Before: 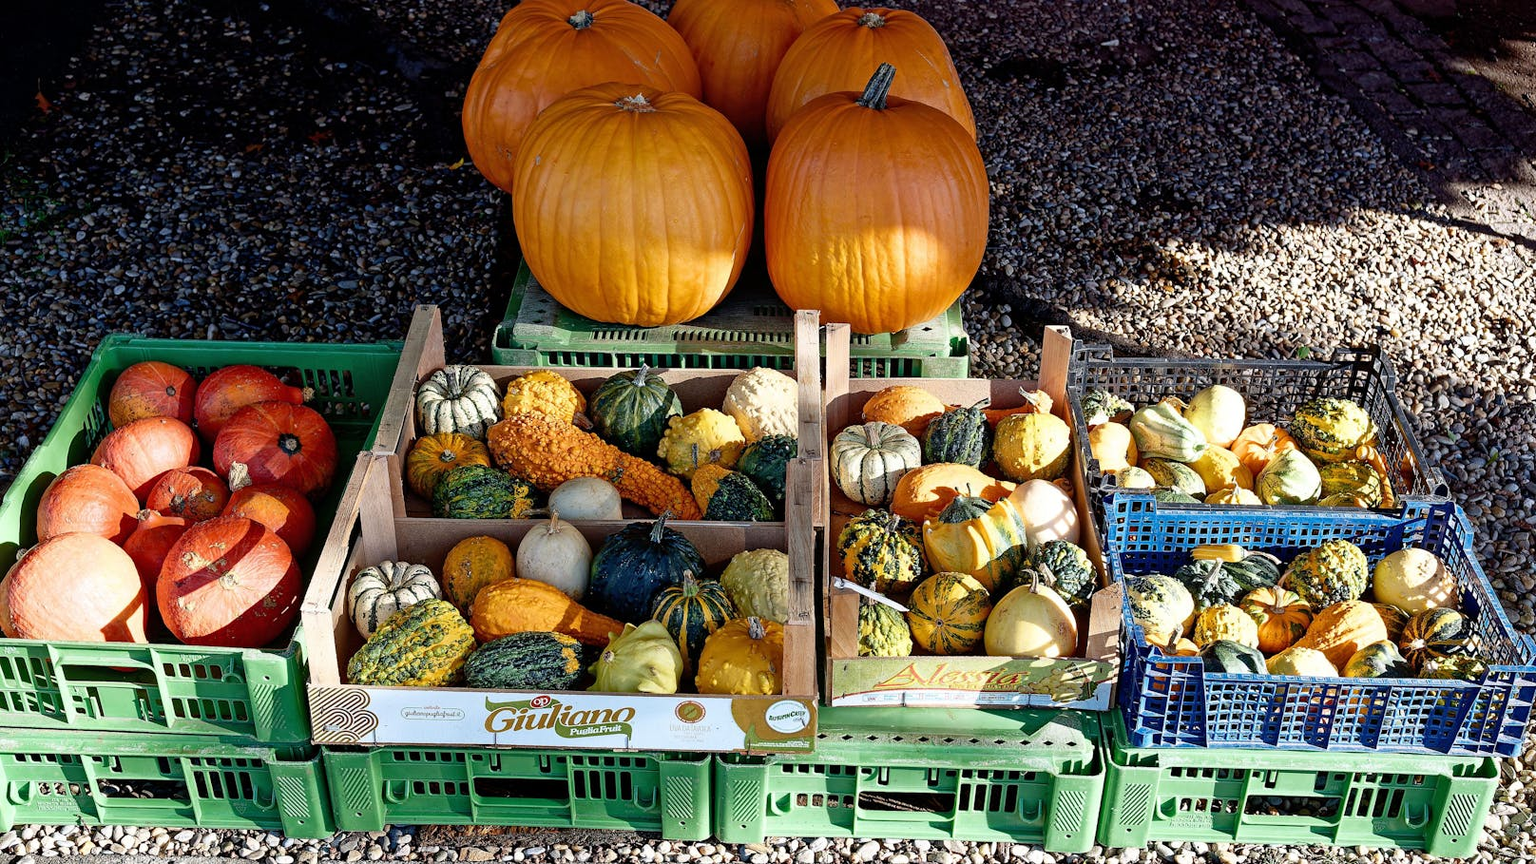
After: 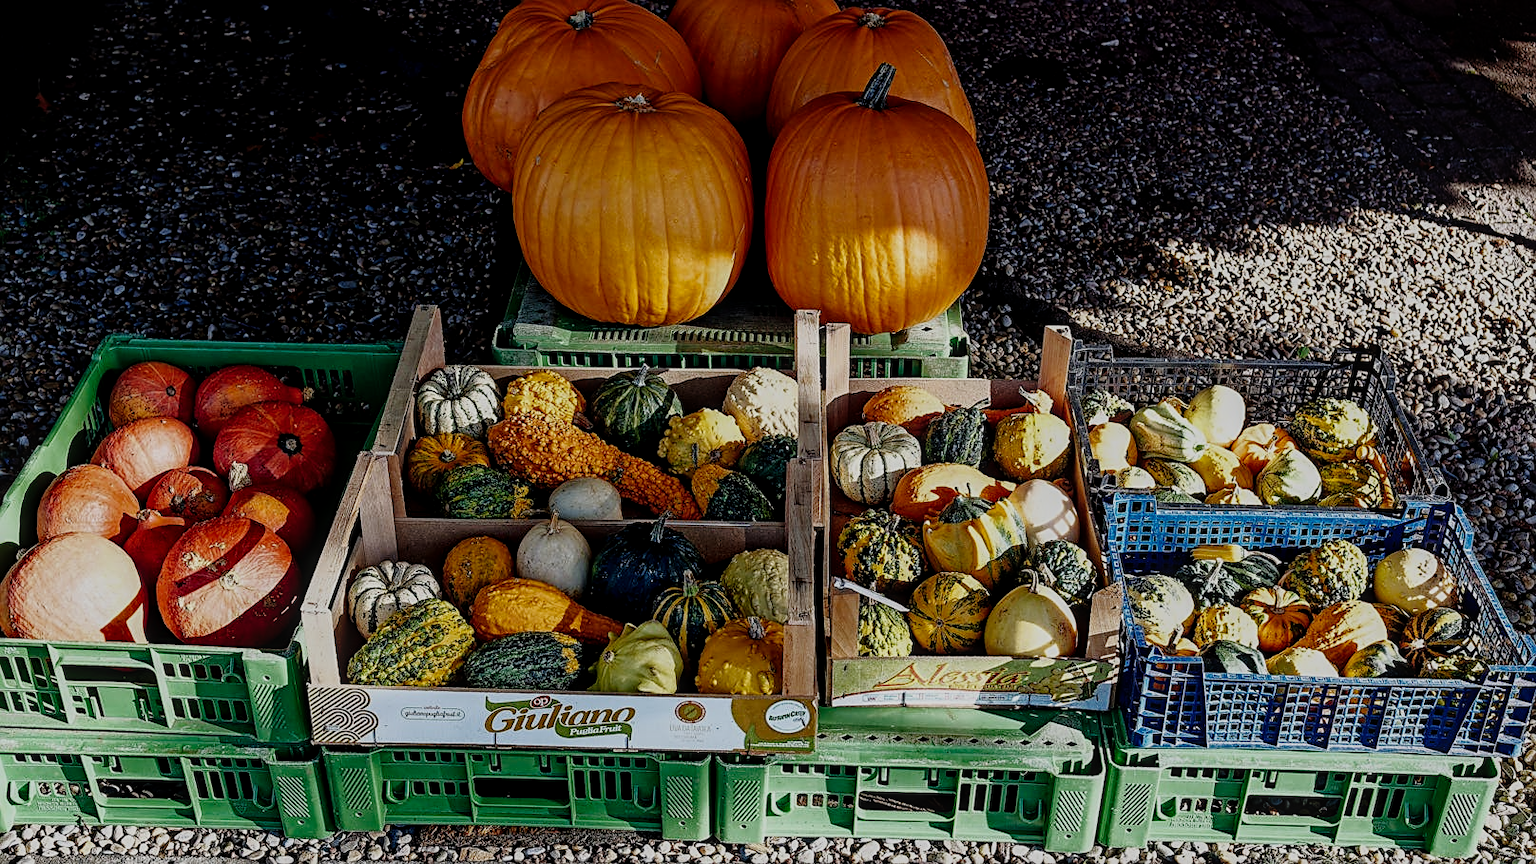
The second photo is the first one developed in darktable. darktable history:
sharpen: on, module defaults
base curve: curves: ch0 [(0, 0) (0.008, 0.007) (0.022, 0.029) (0.048, 0.089) (0.092, 0.197) (0.191, 0.399) (0.275, 0.534) (0.357, 0.65) (0.477, 0.78) (0.542, 0.833) (0.799, 0.973) (1, 1)], preserve colors none
local contrast: on, module defaults
tone equalizer: -8 EV -1.99 EV, -7 EV -2 EV, -6 EV -1.99 EV, -5 EV -1.96 EV, -4 EV -1.98 EV, -3 EV -1.98 EV, -2 EV -1.98 EV, -1 EV -1.61 EV, +0 EV -1.98 EV, edges refinement/feathering 500, mask exposure compensation -1.57 EV, preserve details no
